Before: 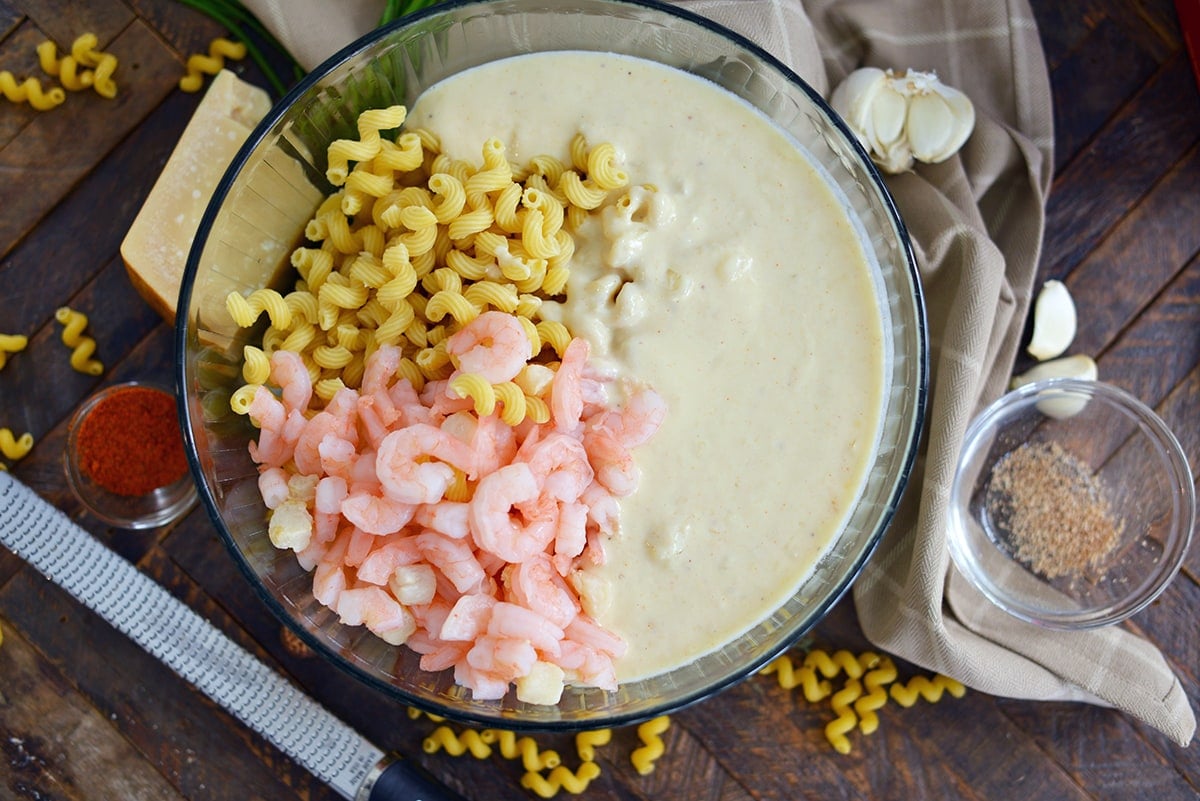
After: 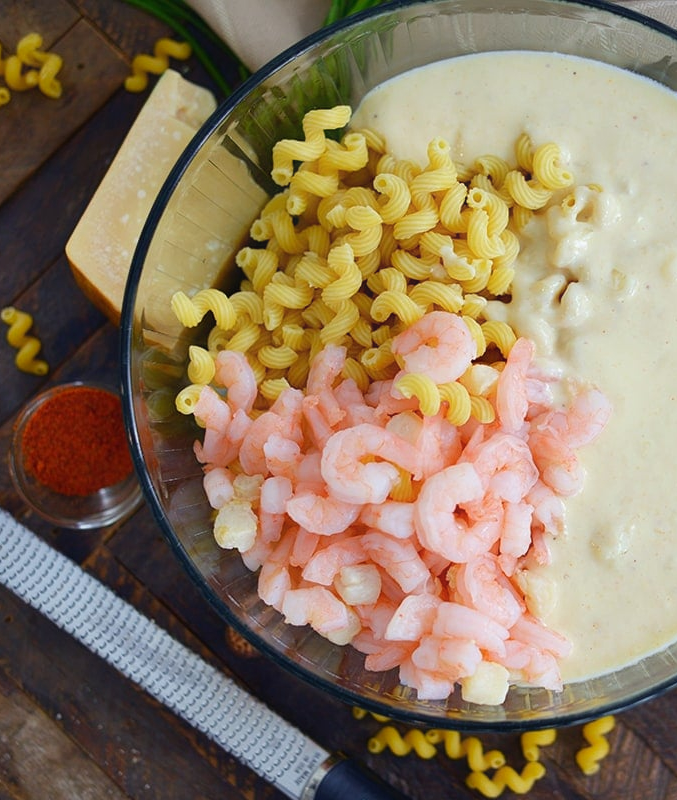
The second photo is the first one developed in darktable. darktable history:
crop: left 4.652%, right 38.854%
contrast equalizer: octaves 7, y [[0.5, 0.5, 0.544, 0.569, 0.5, 0.5], [0.5 ×6], [0.5 ×6], [0 ×6], [0 ×6]], mix -0.997
